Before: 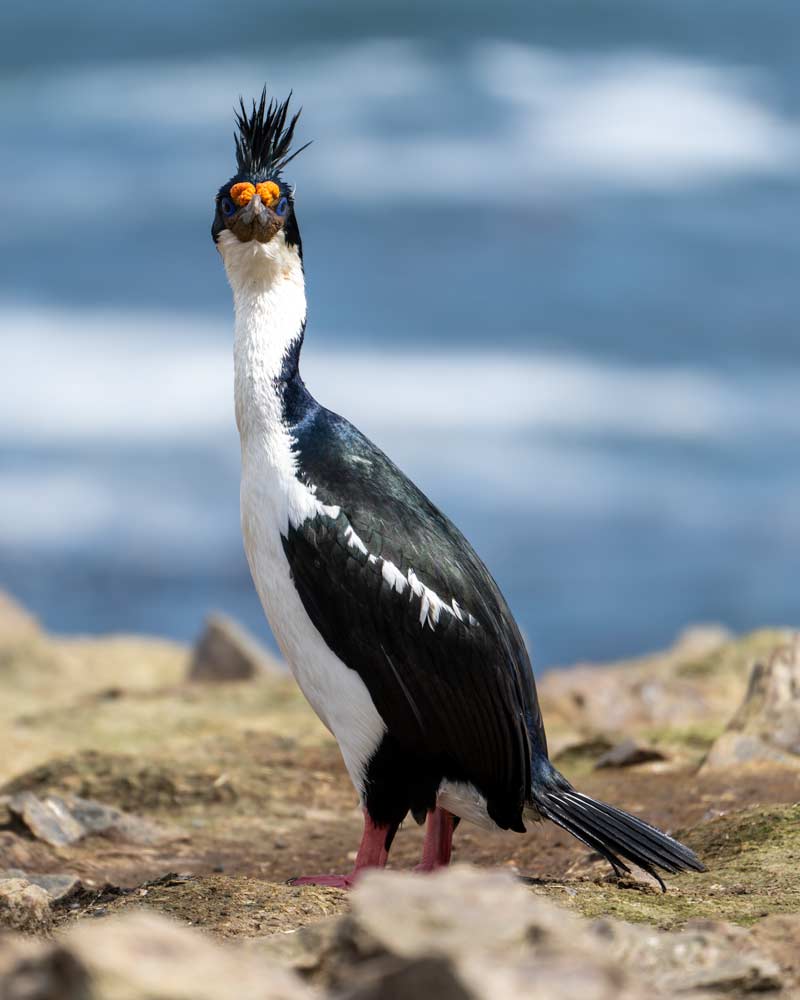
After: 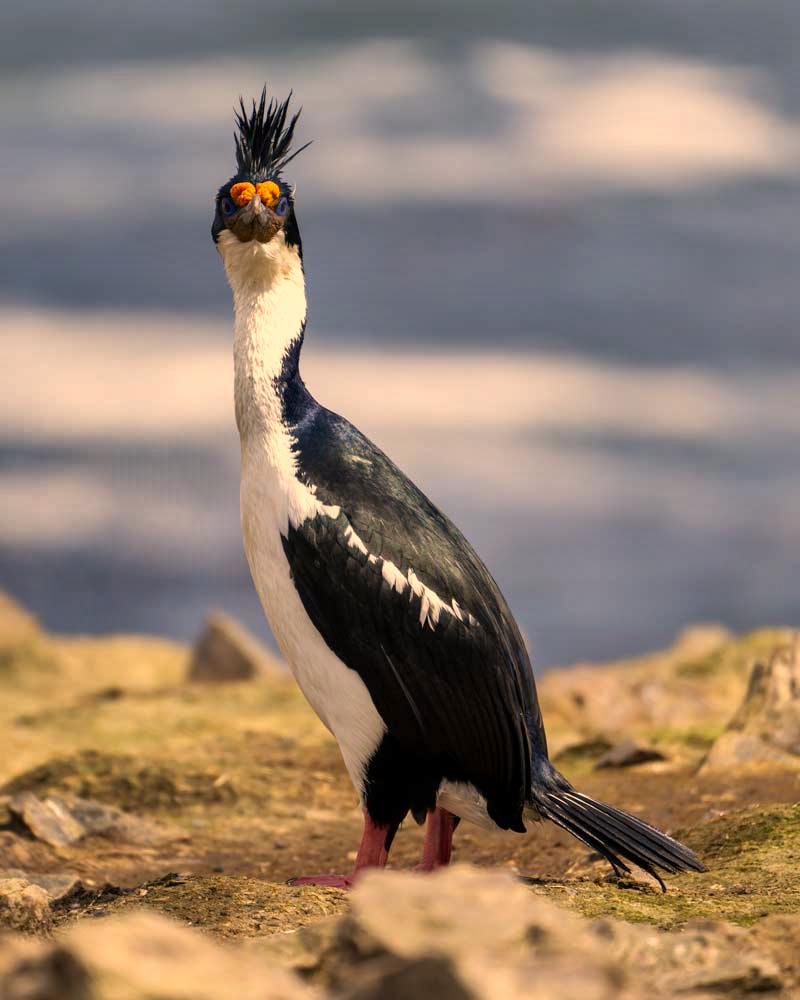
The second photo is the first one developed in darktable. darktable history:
color correction: highlights a* 14.97, highlights b* 30.96
shadows and highlights: shadows 20.92, highlights -82.12, soften with gaussian
